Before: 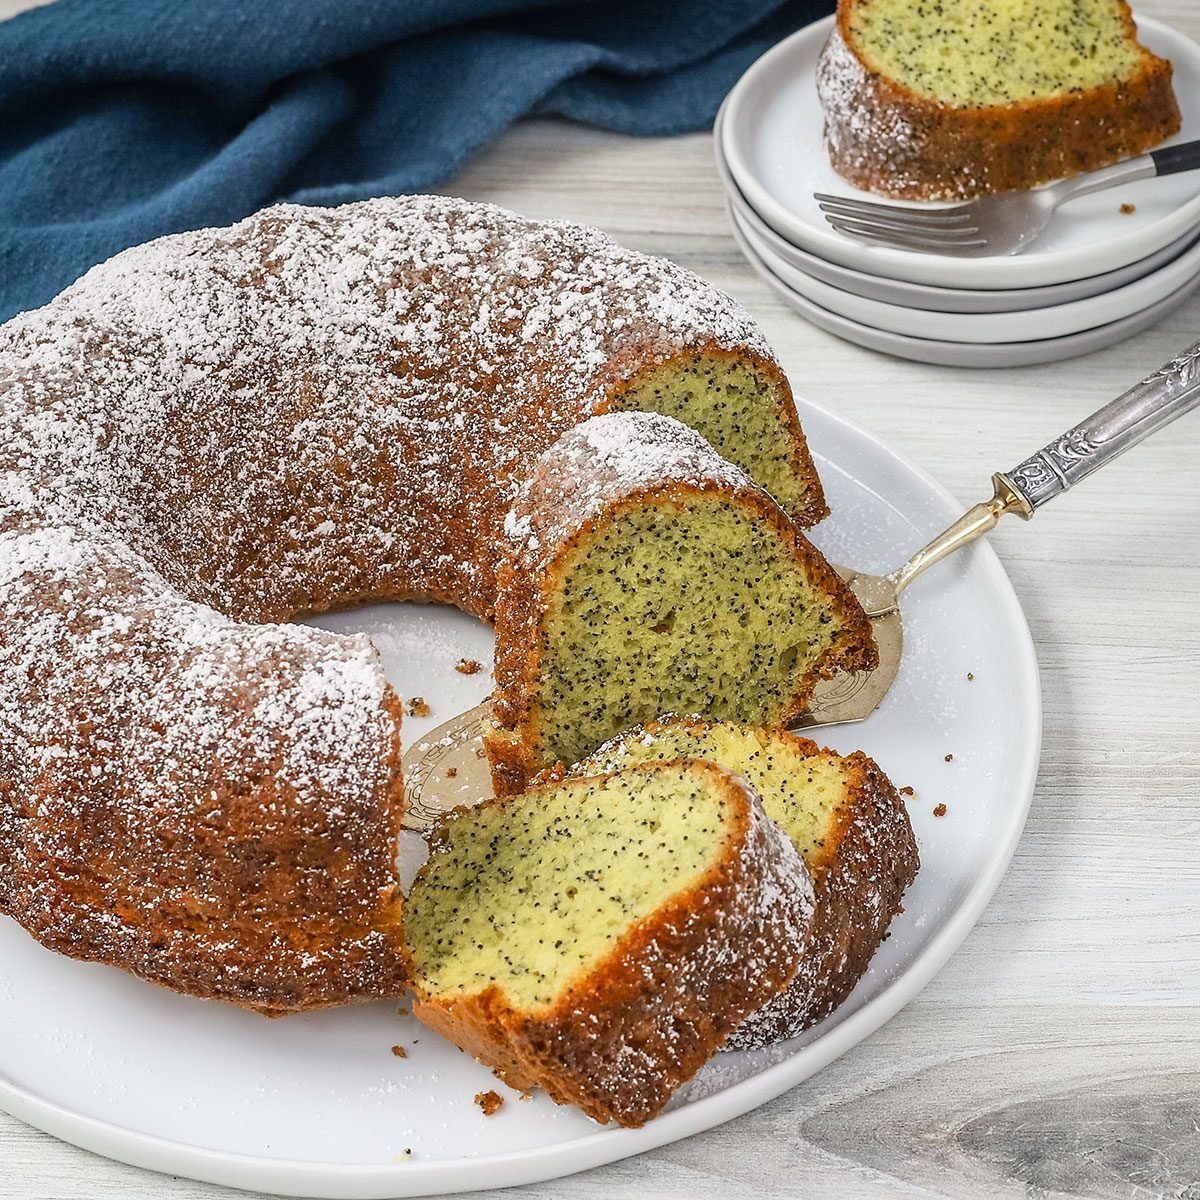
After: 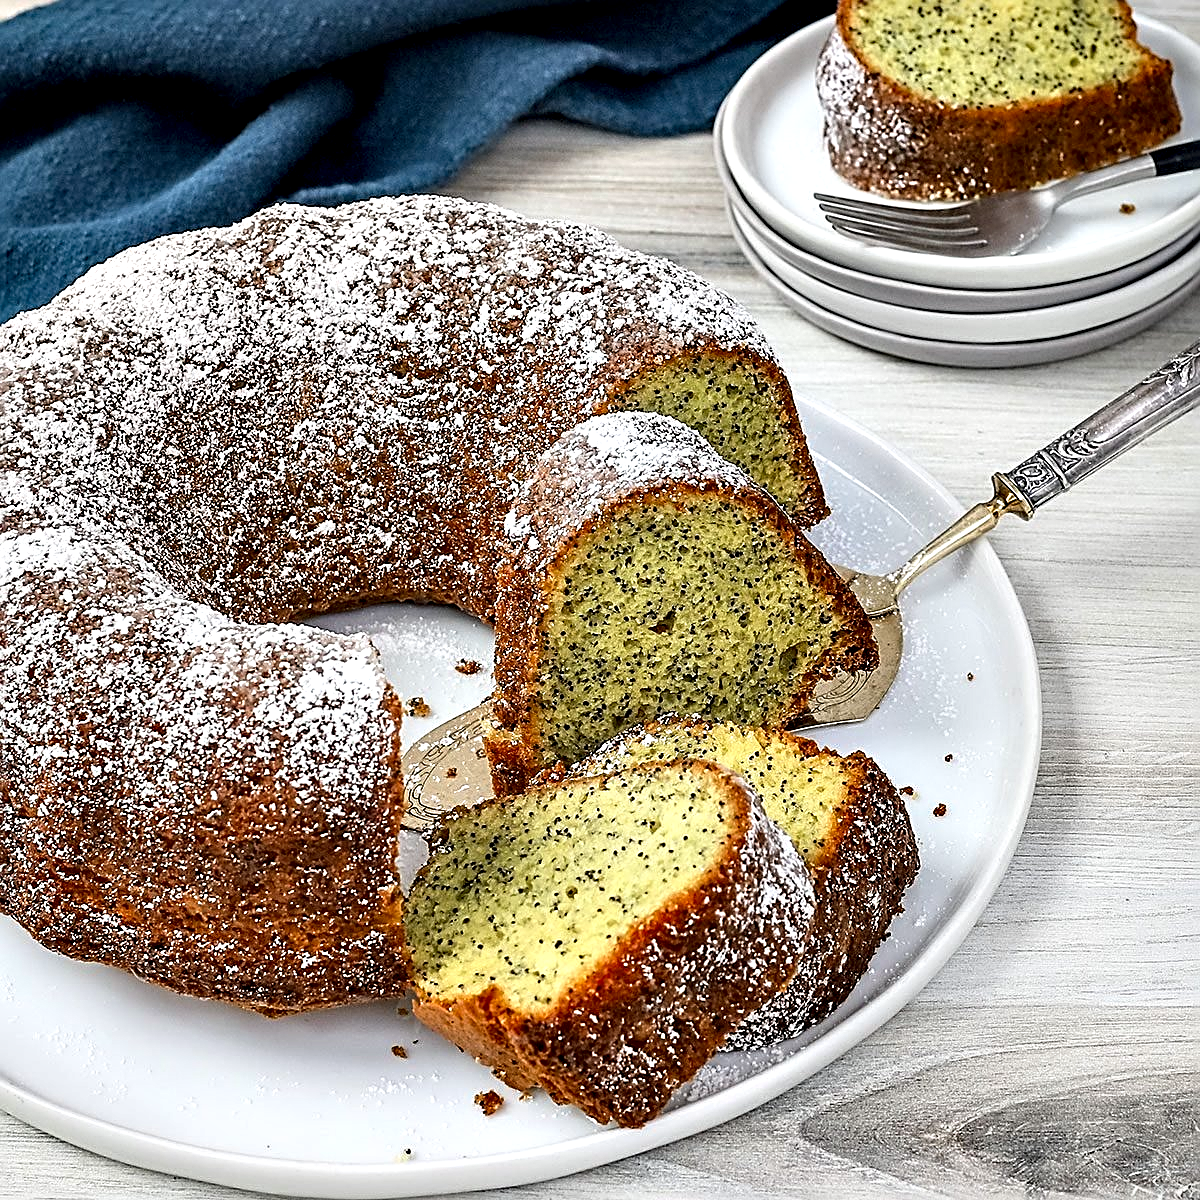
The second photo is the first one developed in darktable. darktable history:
contrast equalizer: octaves 7, y [[0.6 ×6], [0.55 ×6], [0 ×6], [0 ×6], [0 ×6]]
sharpen: radius 2.566, amount 0.685
